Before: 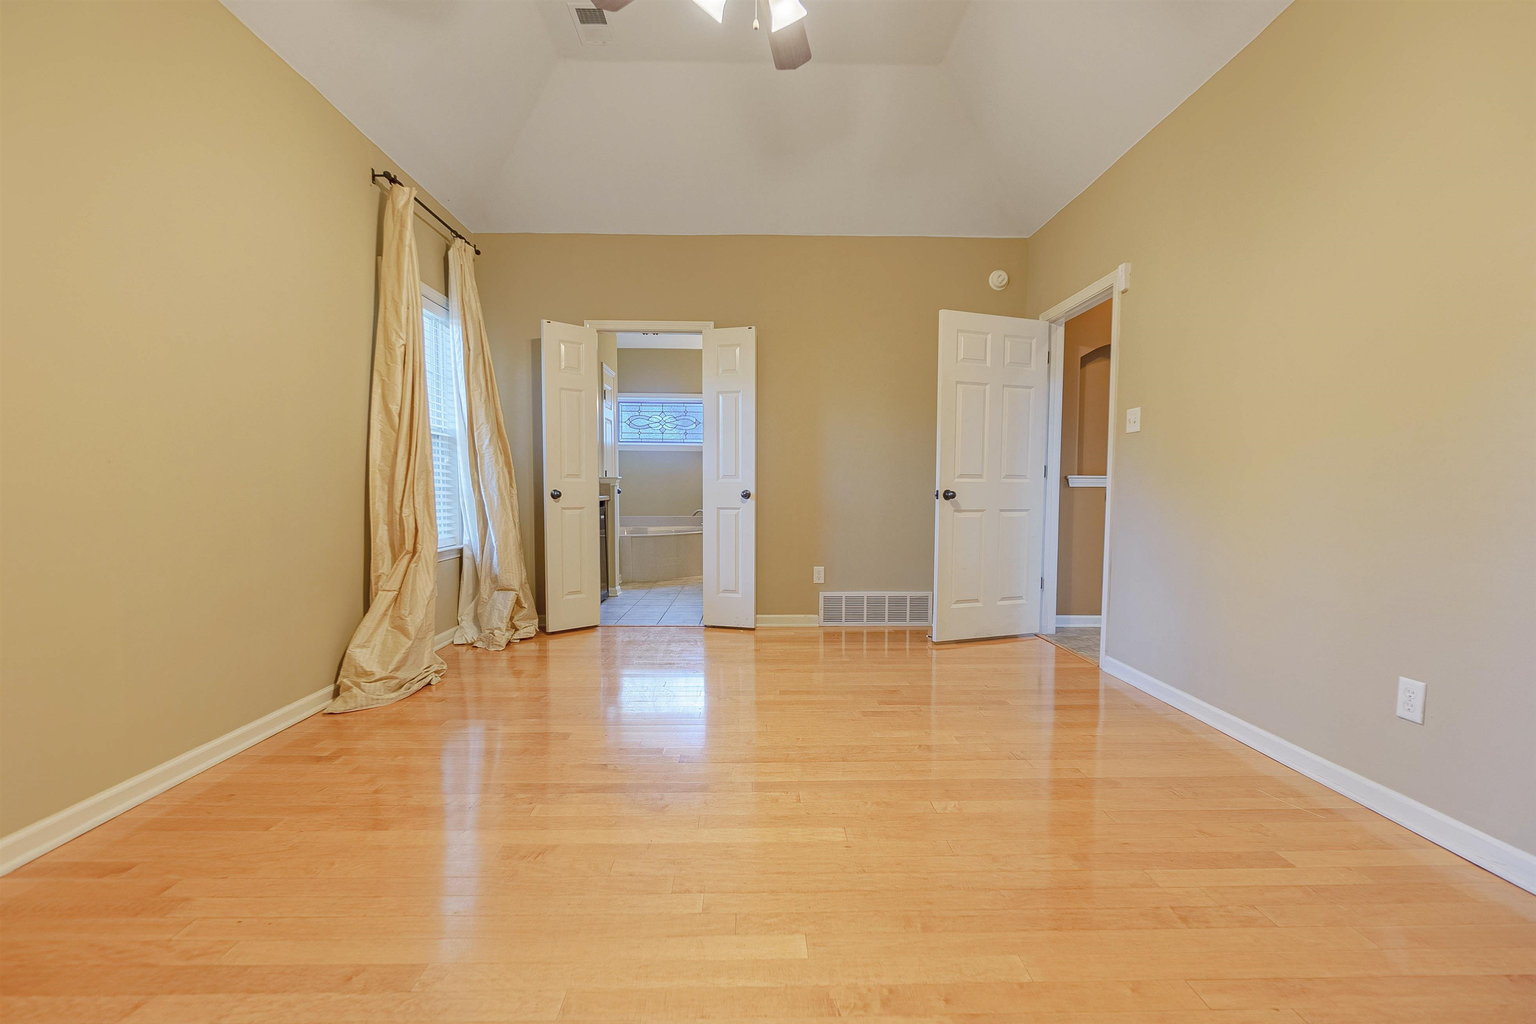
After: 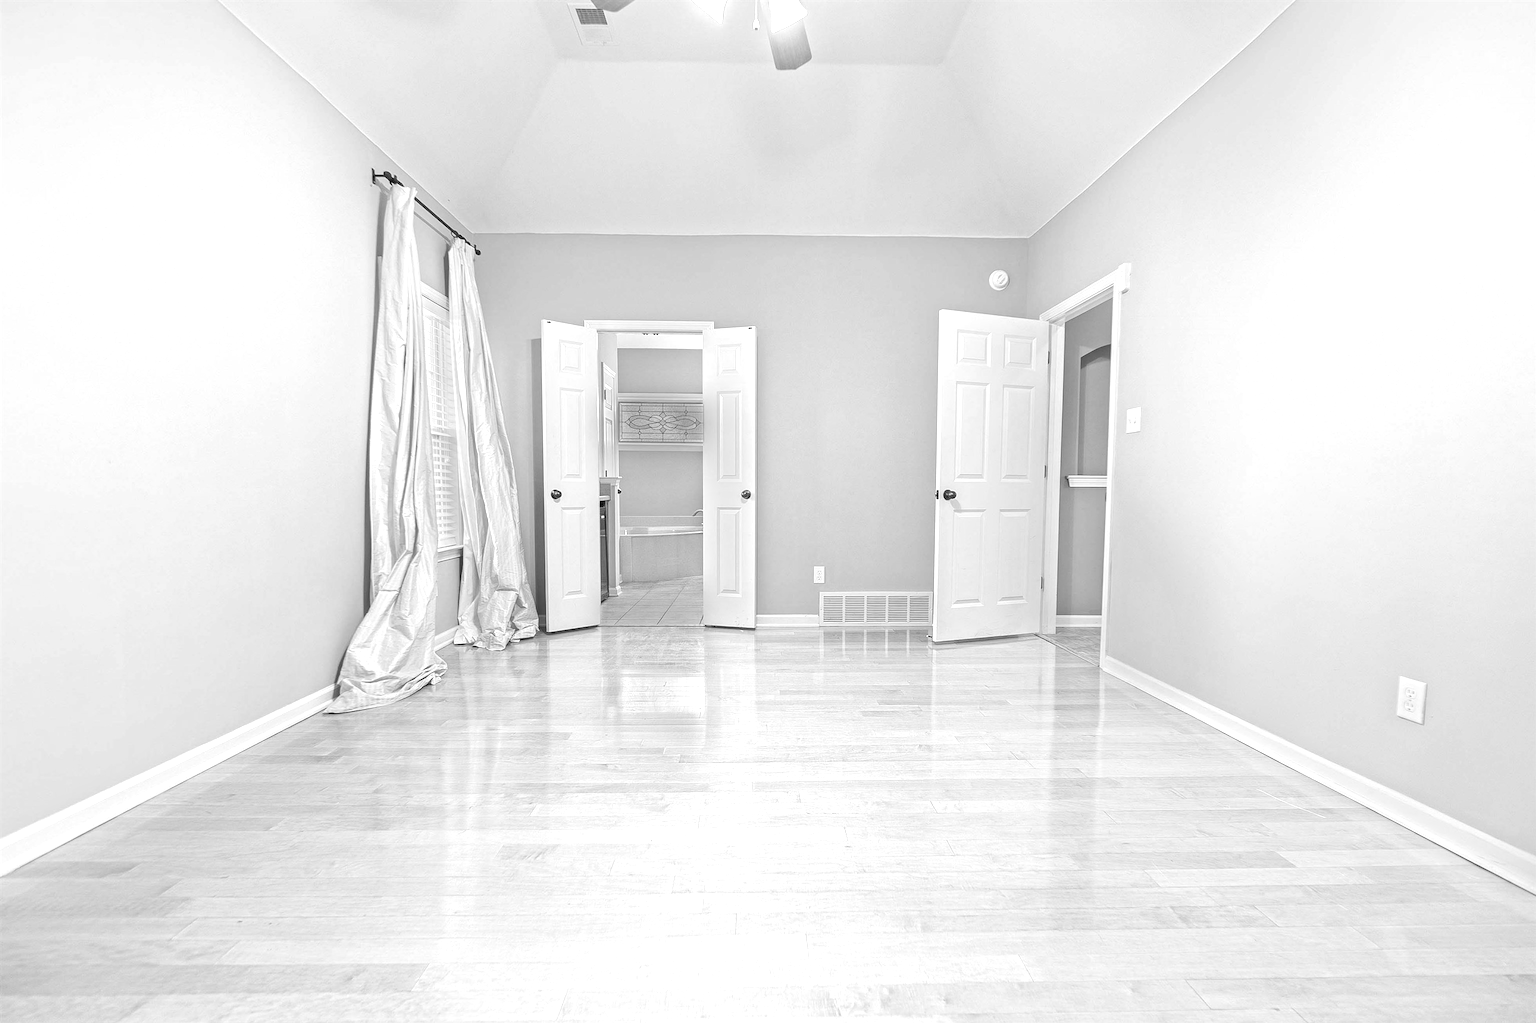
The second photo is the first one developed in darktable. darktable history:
white balance: red 1.042, blue 1.17
exposure: black level correction 0, exposure 1.2 EV, compensate highlight preservation false
monochrome: a 26.22, b 42.67, size 0.8
